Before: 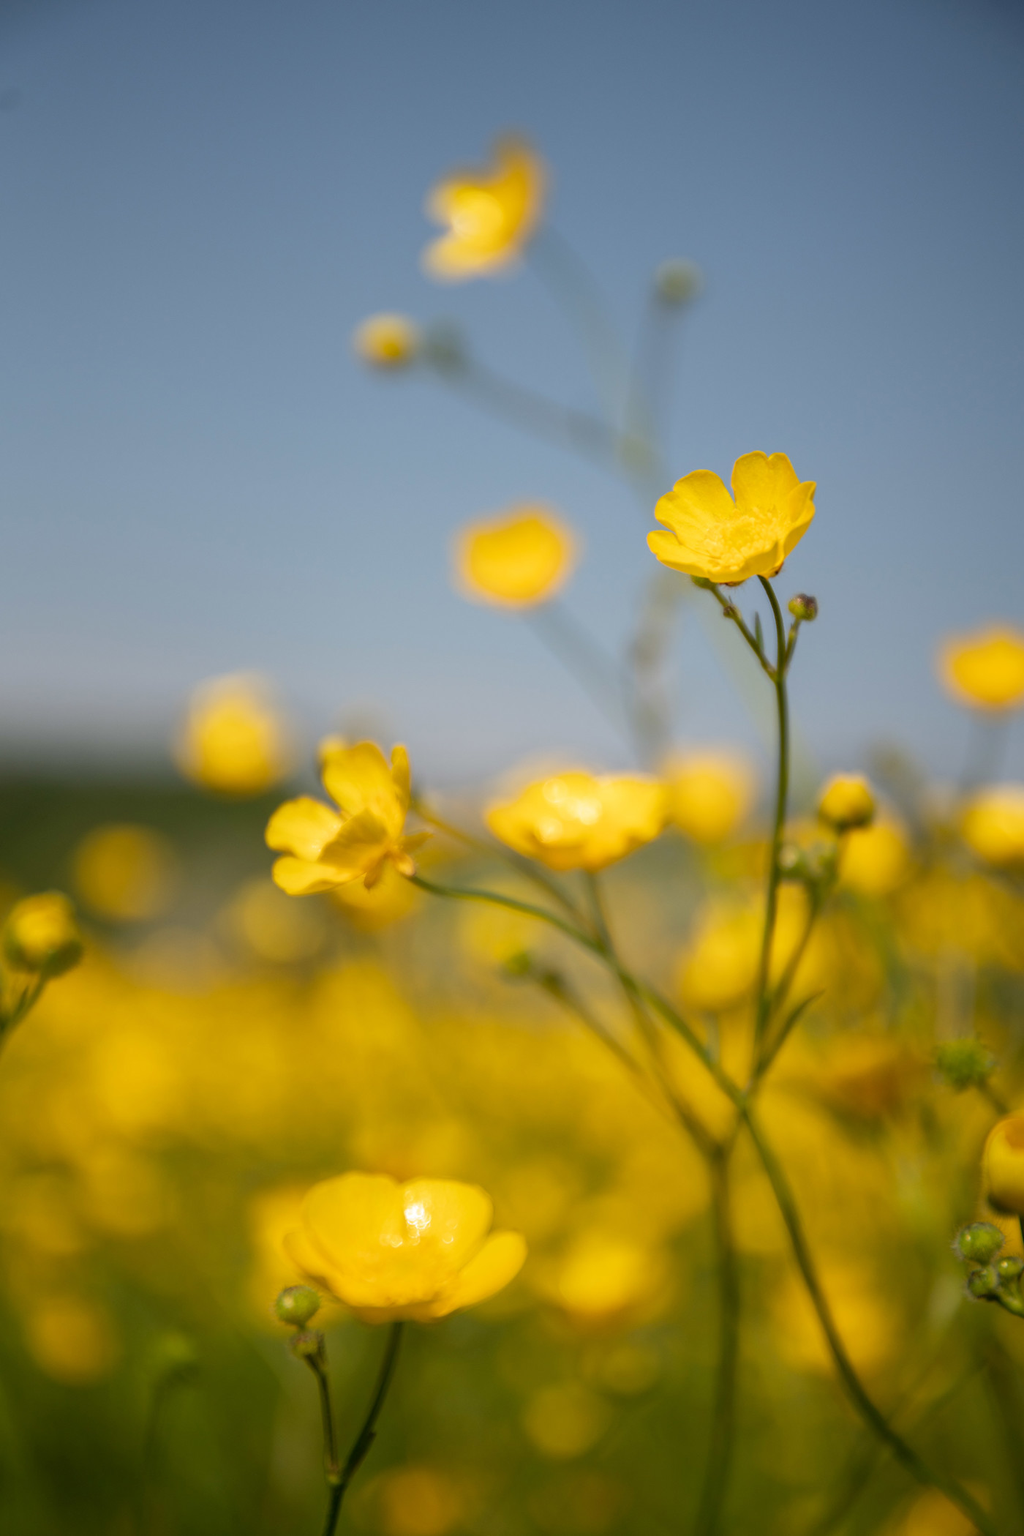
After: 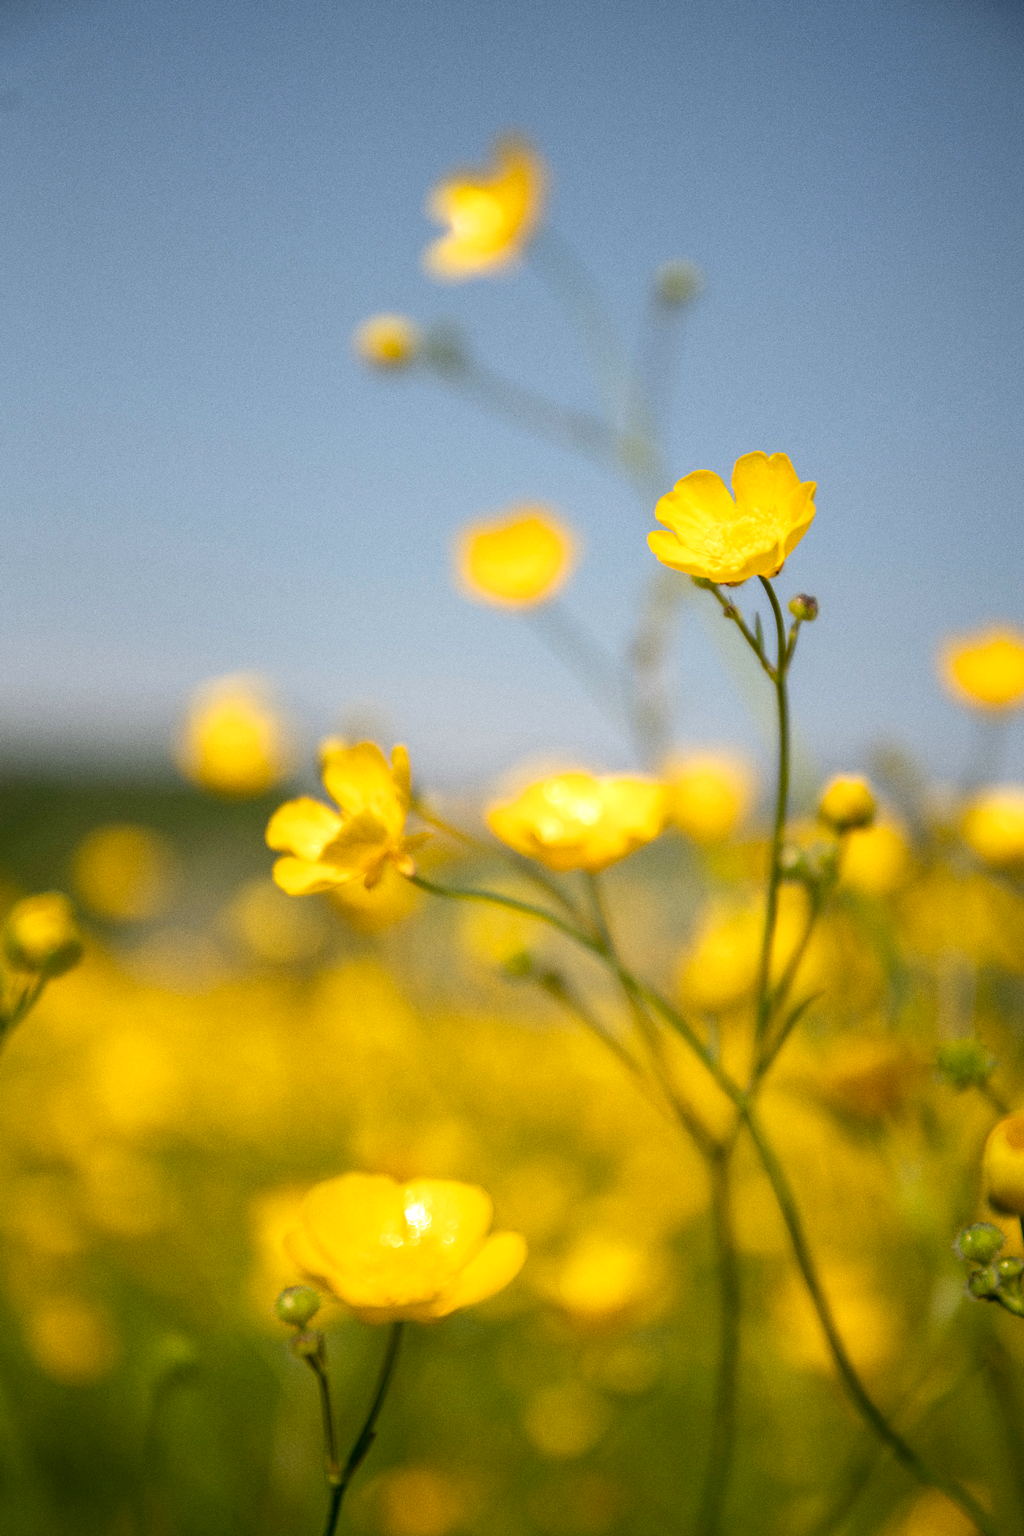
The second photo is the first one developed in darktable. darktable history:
exposure: black level correction 0.003, exposure 0.383 EV, compensate highlight preservation false
base curve: preserve colors none
grain: coarseness 0.09 ISO
